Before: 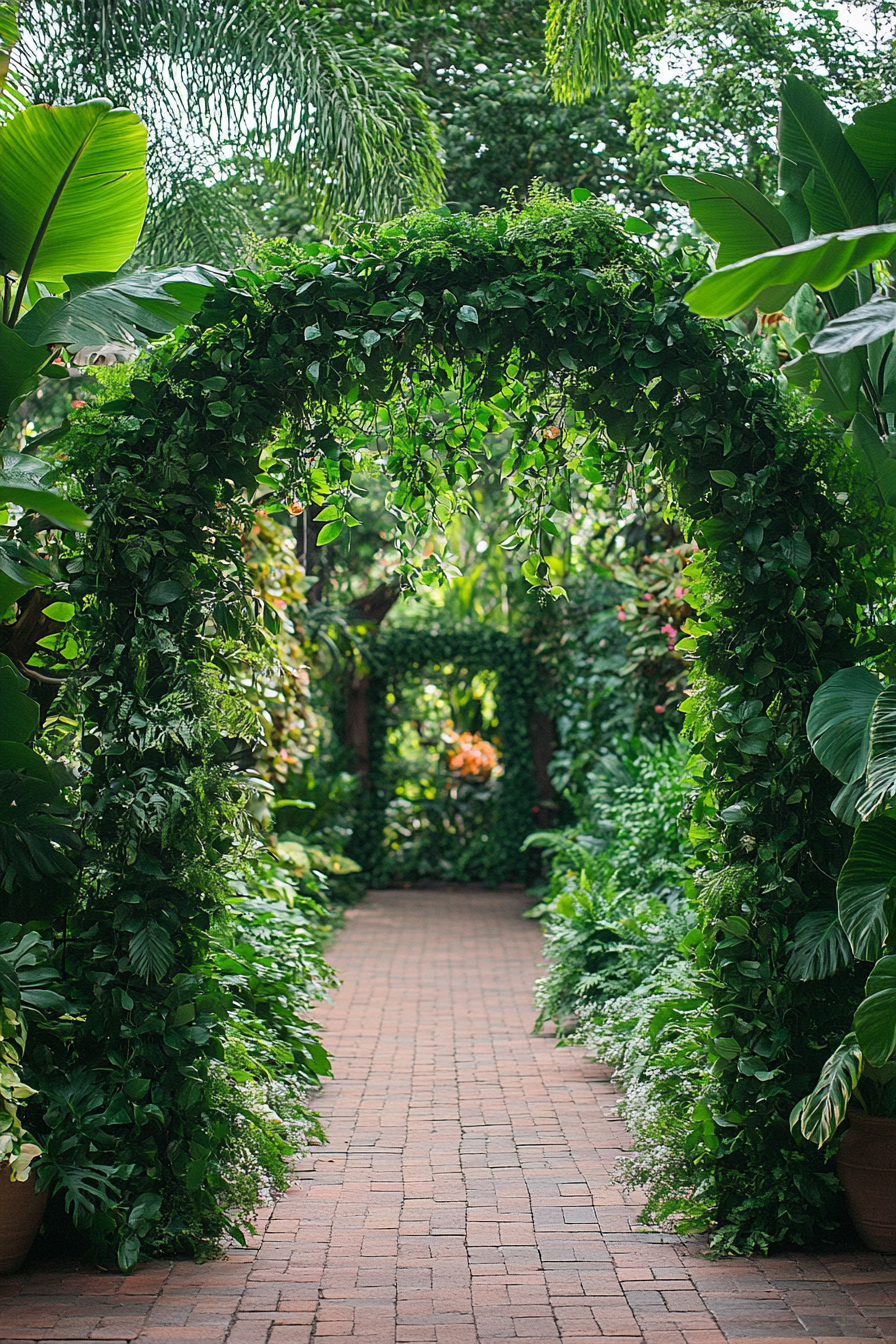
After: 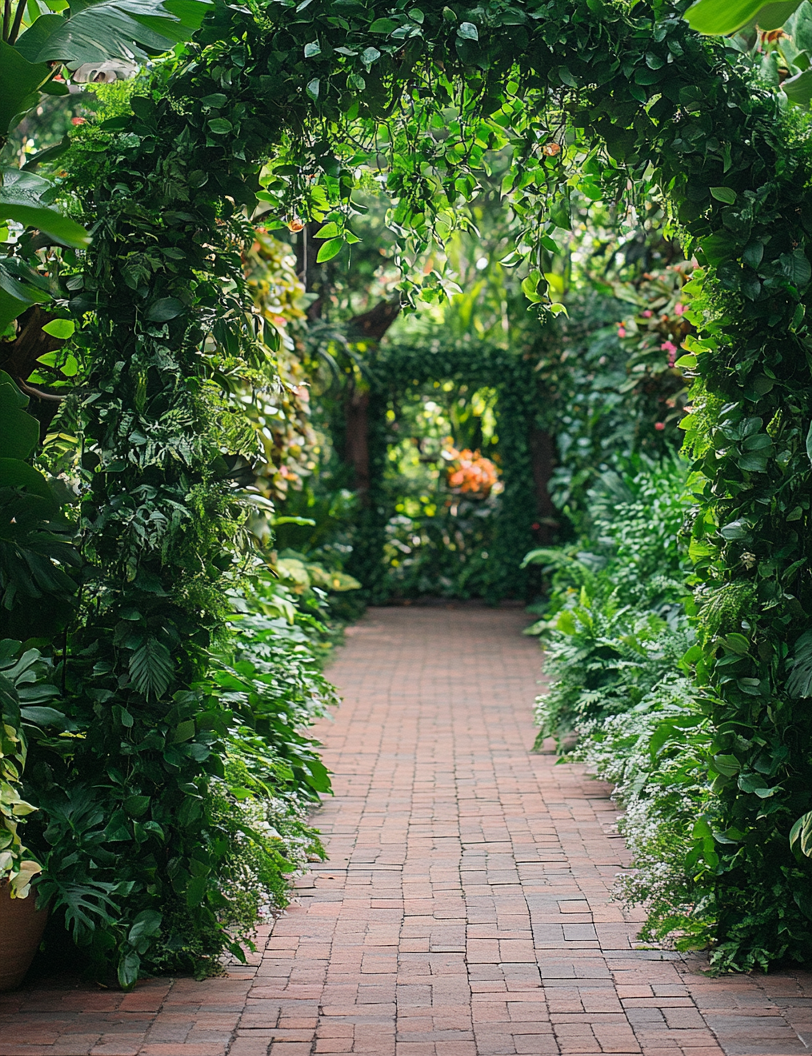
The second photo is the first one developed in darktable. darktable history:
crop: top 21.084%, right 9.335%, bottom 0.288%
